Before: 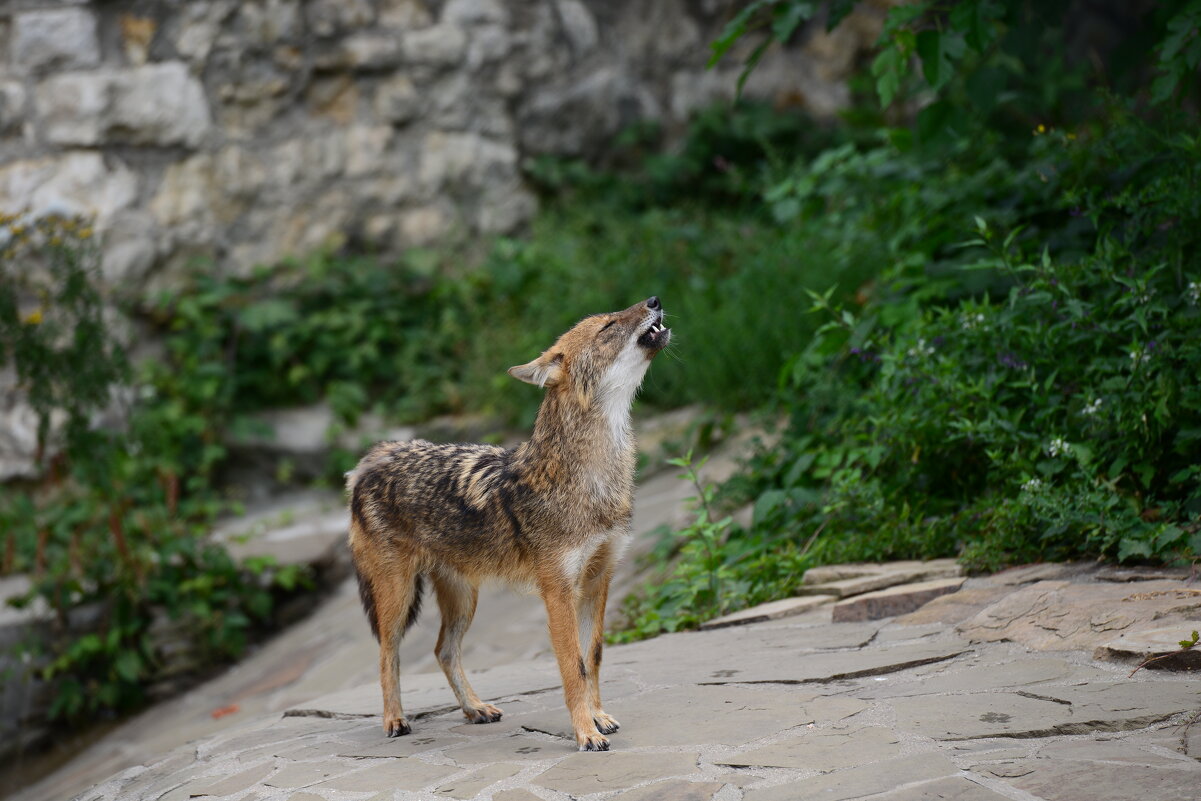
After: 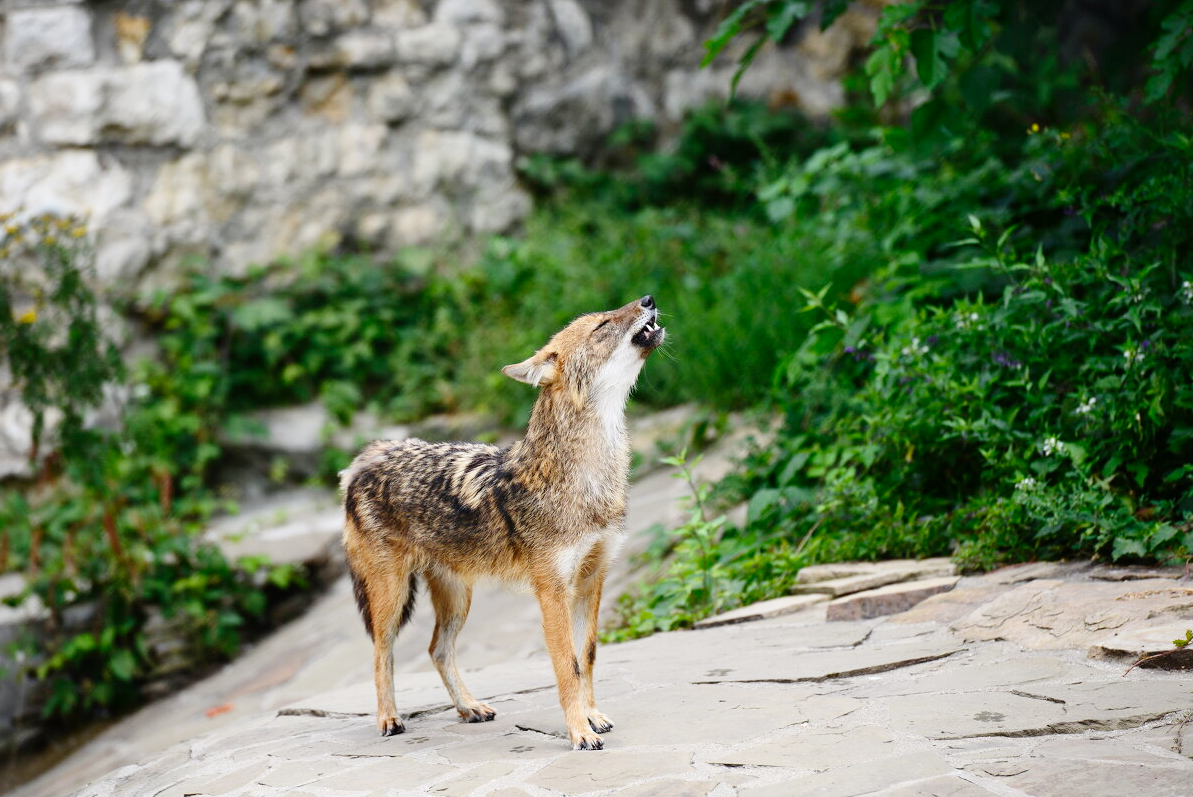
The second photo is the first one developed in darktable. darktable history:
base curve: curves: ch0 [(0, 0) (0.008, 0.007) (0.022, 0.029) (0.048, 0.089) (0.092, 0.197) (0.191, 0.399) (0.275, 0.534) (0.357, 0.65) (0.477, 0.78) (0.542, 0.833) (0.799, 0.973) (1, 1)], preserve colors none
crop and rotate: left 0.614%, top 0.179%, bottom 0.309%
